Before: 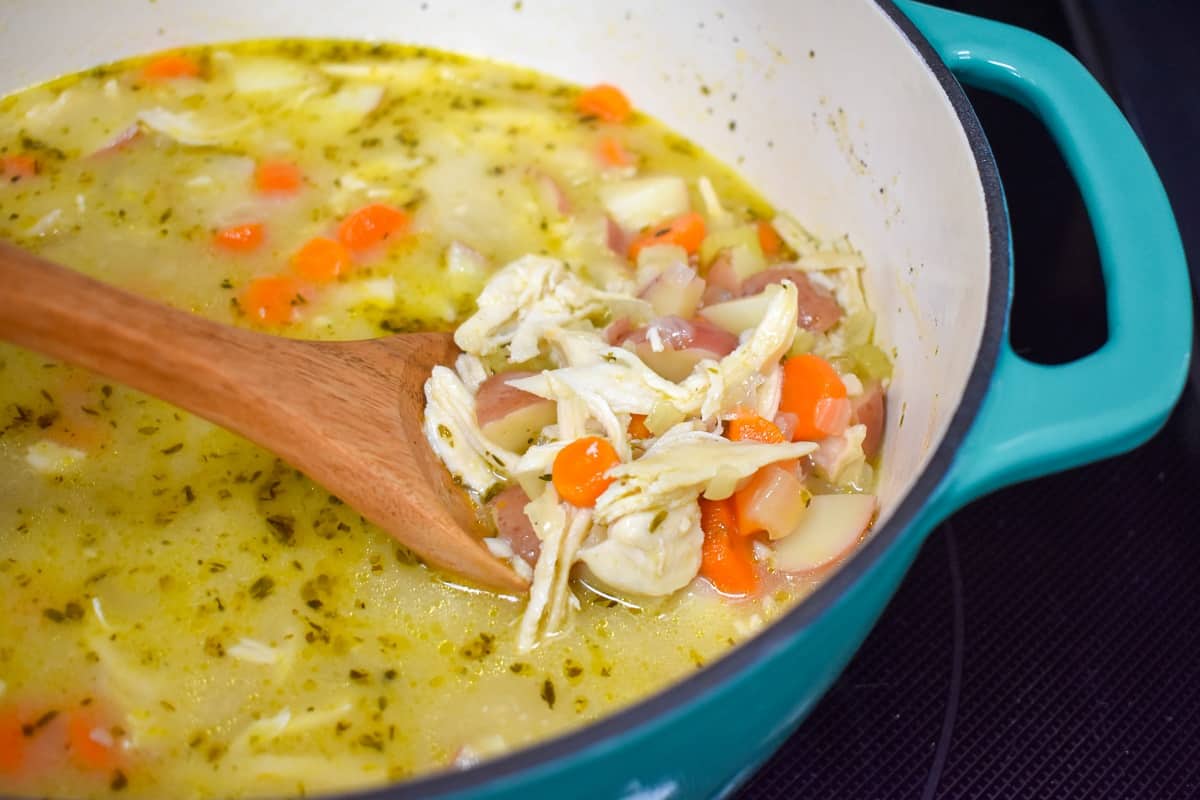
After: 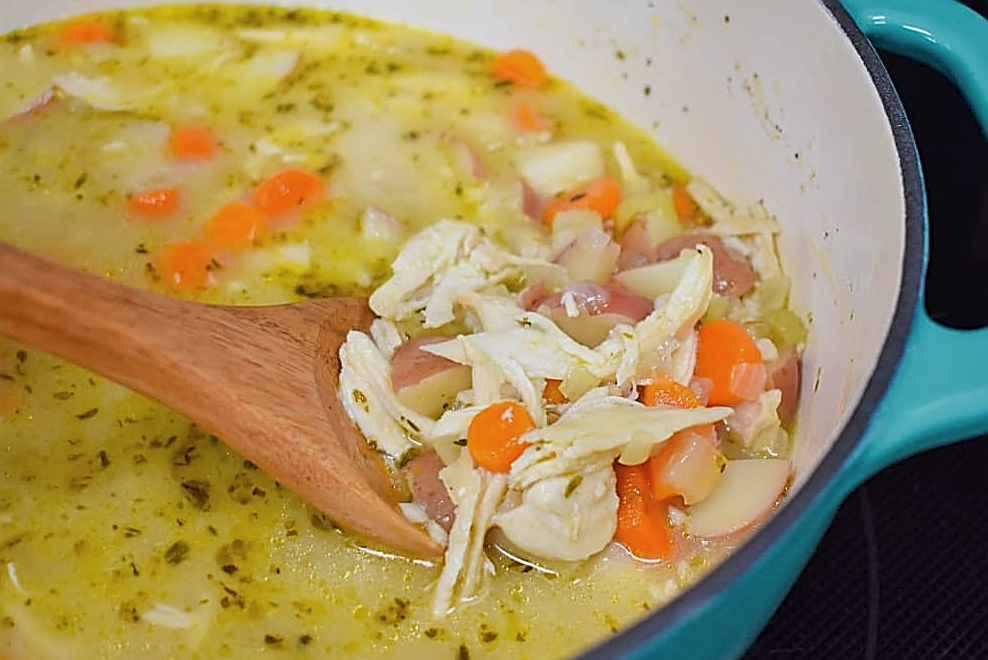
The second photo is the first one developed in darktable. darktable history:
exposure: exposure -0.493 EV, compensate highlight preservation false
crop and rotate: left 7.128%, top 4.425%, right 10.53%, bottom 13.048%
contrast brightness saturation: contrast 0.054, brightness 0.069, saturation 0.014
sharpen: amount 0.997
